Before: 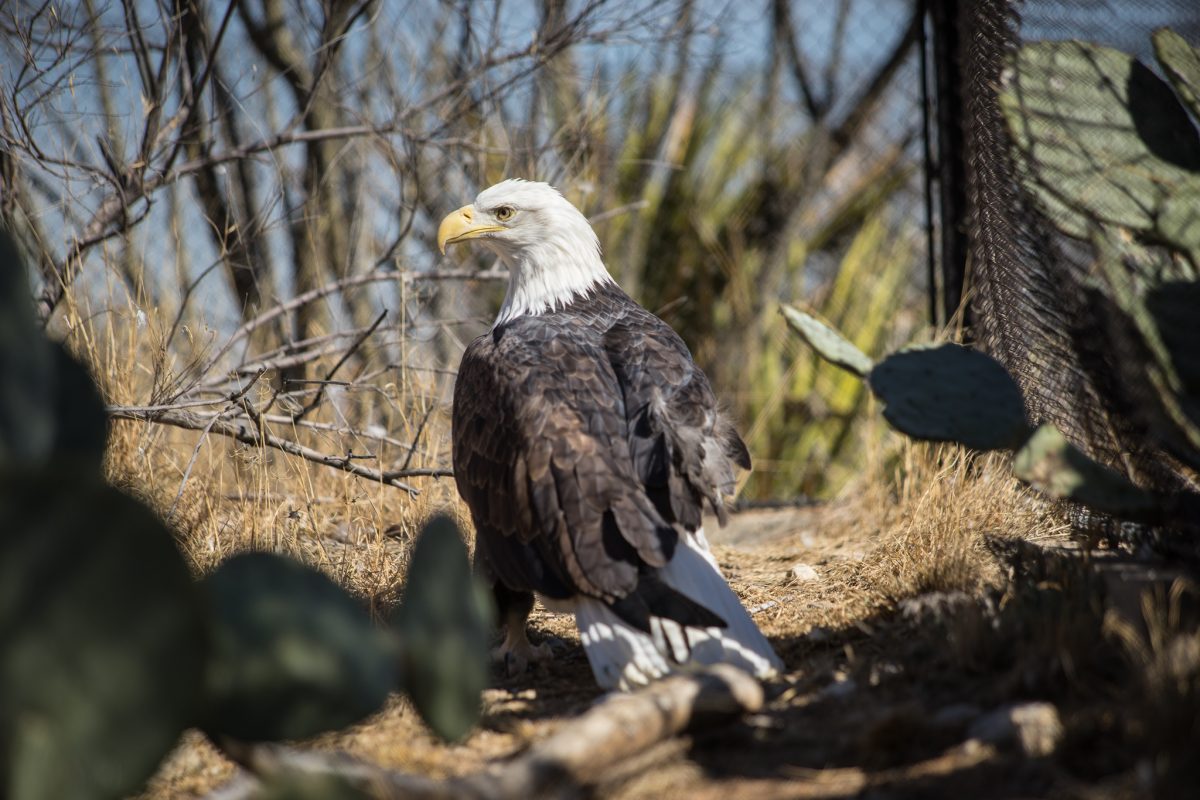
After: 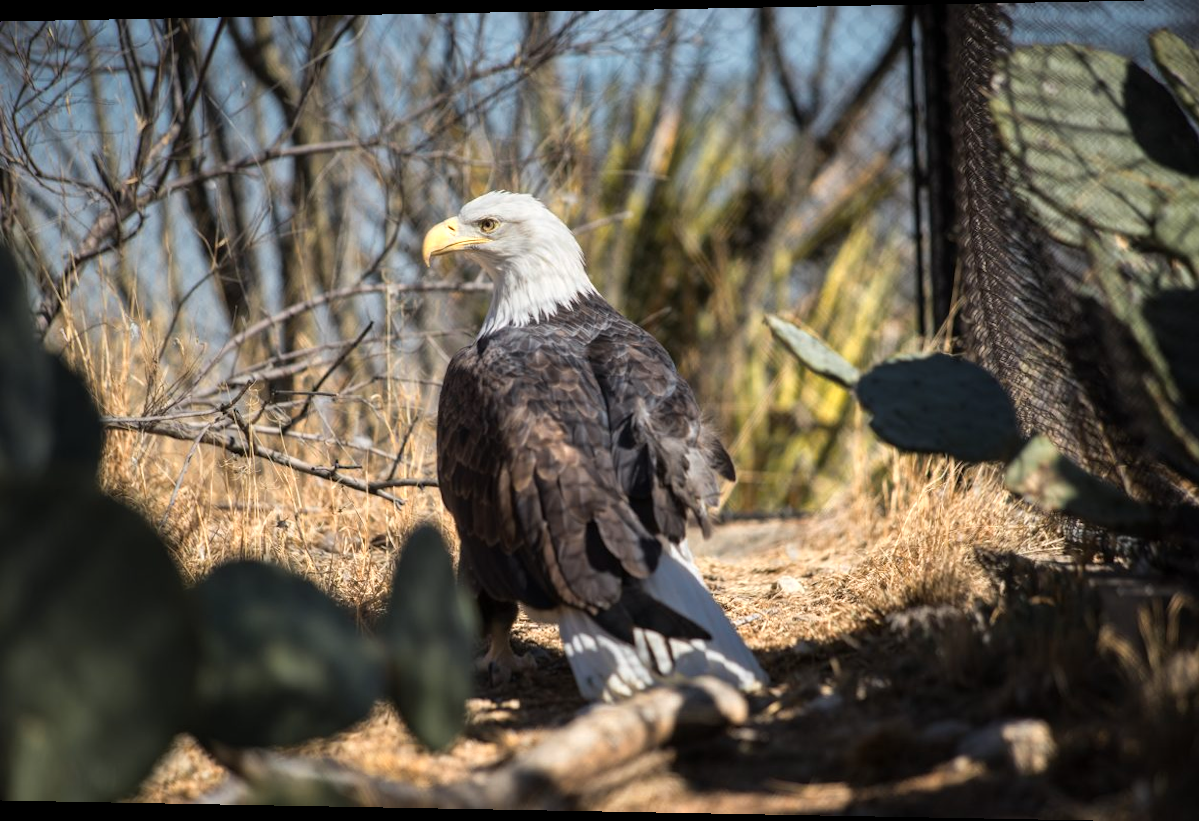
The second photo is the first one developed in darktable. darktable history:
color balance rgb: shadows fall-off 101%, linear chroma grading › mid-tones 7.63%, perceptual saturation grading › mid-tones 11.68%, mask middle-gray fulcrum 22.45%, global vibrance 10.11%, saturation formula JzAzBz (2021)
rotate and perspective: lens shift (horizontal) -0.055, automatic cropping off
color zones: curves: ch0 [(0.018, 0.548) (0.197, 0.654) (0.425, 0.447) (0.605, 0.658) (0.732, 0.579)]; ch1 [(0.105, 0.531) (0.224, 0.531) (0.386, 0.39) (0.618, 0.456) (0.732, 0.456) (0.956, 0.421)]; ch2 [(0.039, 0.583) (0.215, 0.465) (0.399, 0.544) (0.465, 0.548) (0.614, 0.447) (0.724, 0.43) (0.882, 0.623) (0.956, 0.632)]
